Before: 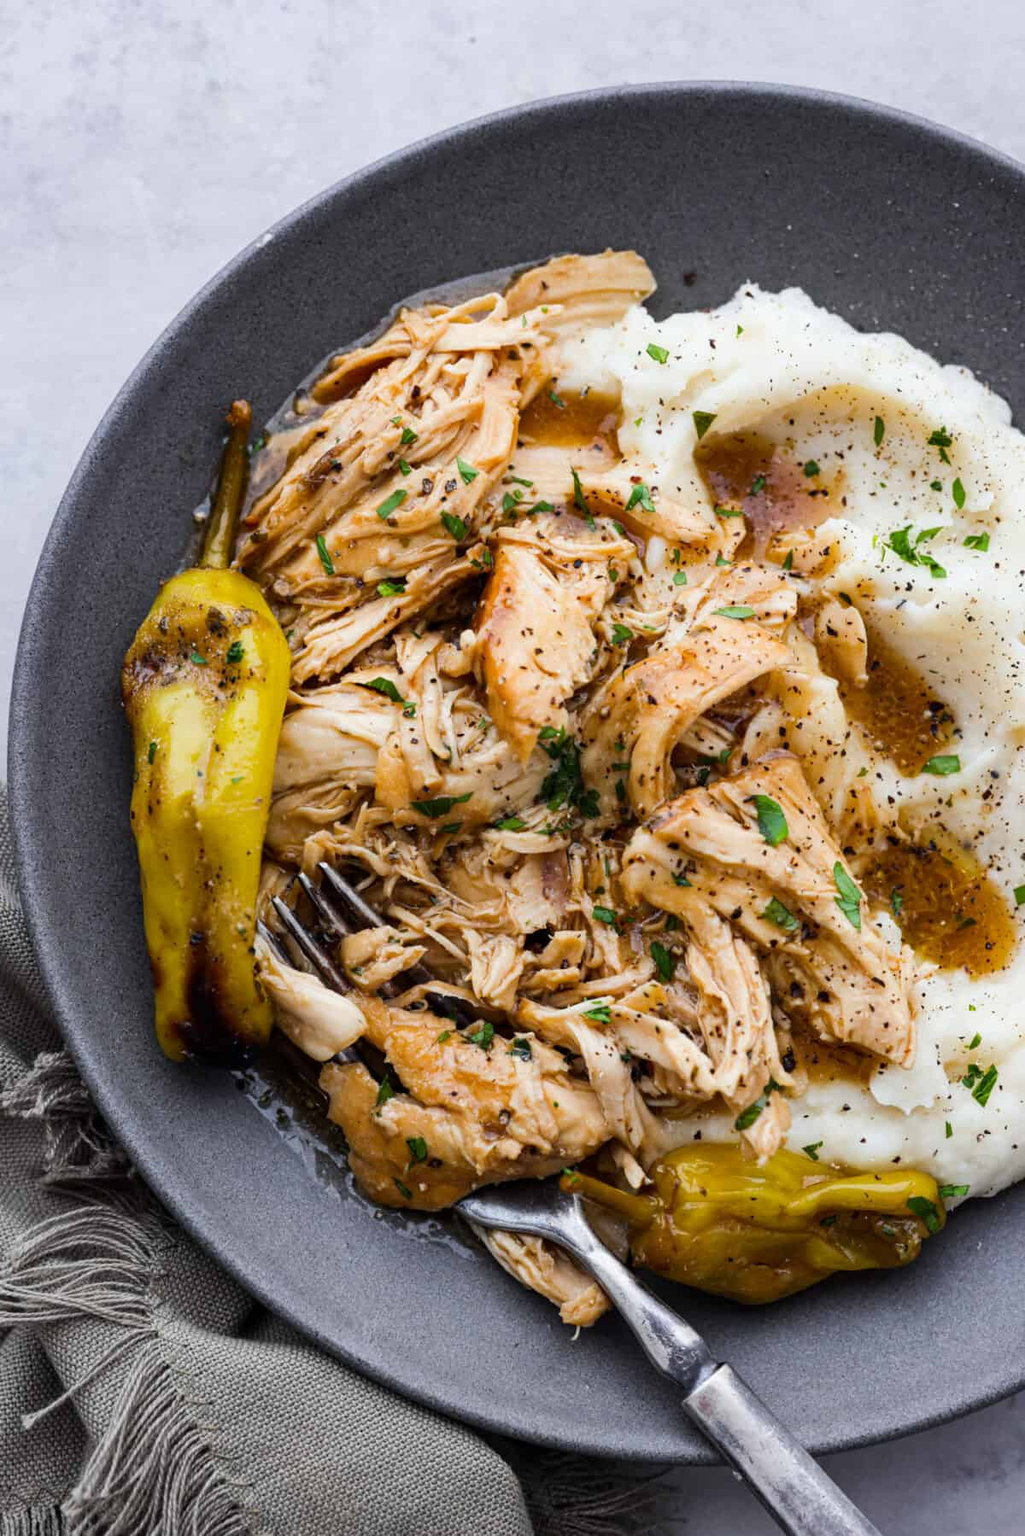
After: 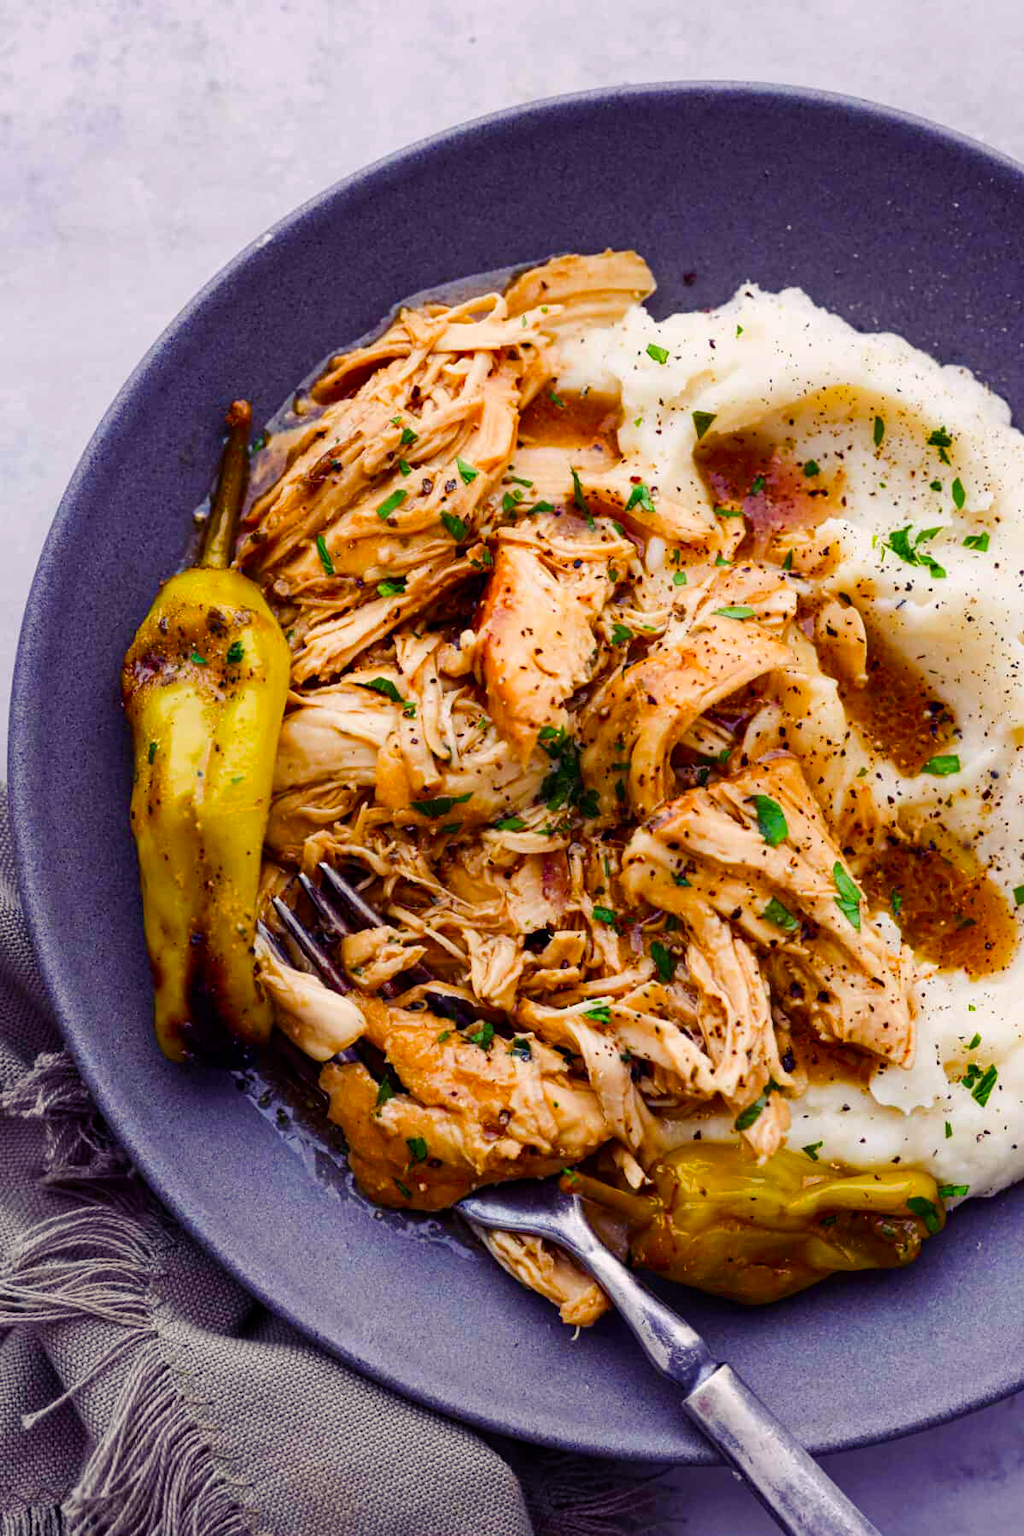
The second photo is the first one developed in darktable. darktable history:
color balance rgb: shadows lift › luminance -21.283%, shadows lift › chroma 8.833%, shadows lift › hue 284.07°, highlights gain › chroma 1.386%, highlights gain › hue 51.05°, perceptual saturation grading › global saturation 27.369%, perceptual saturation grading › highlights -28.519%, perceptual saturation grading › mid-tones 15.768%, perceptual saturation grading › shadows 33.311%
contrast brightness saturation: brightness -0.027, saturation 0.349
